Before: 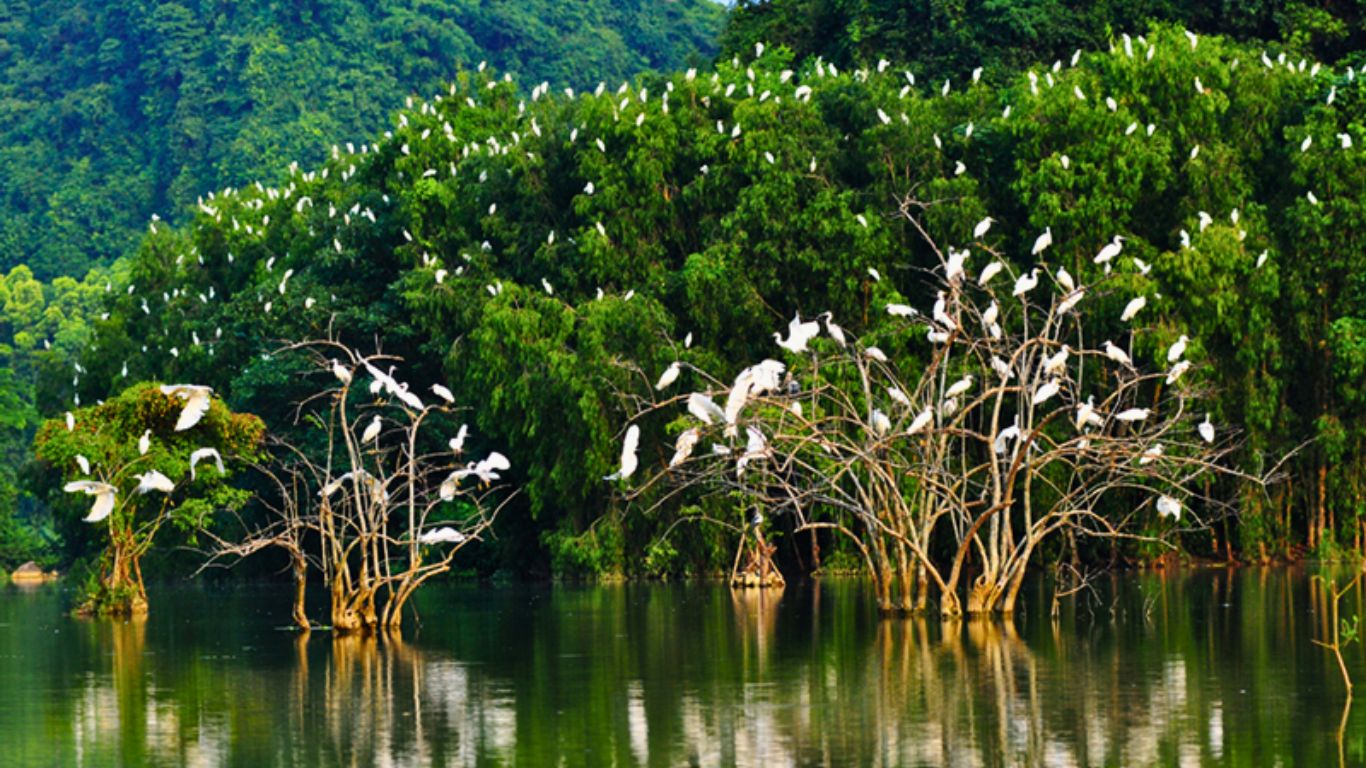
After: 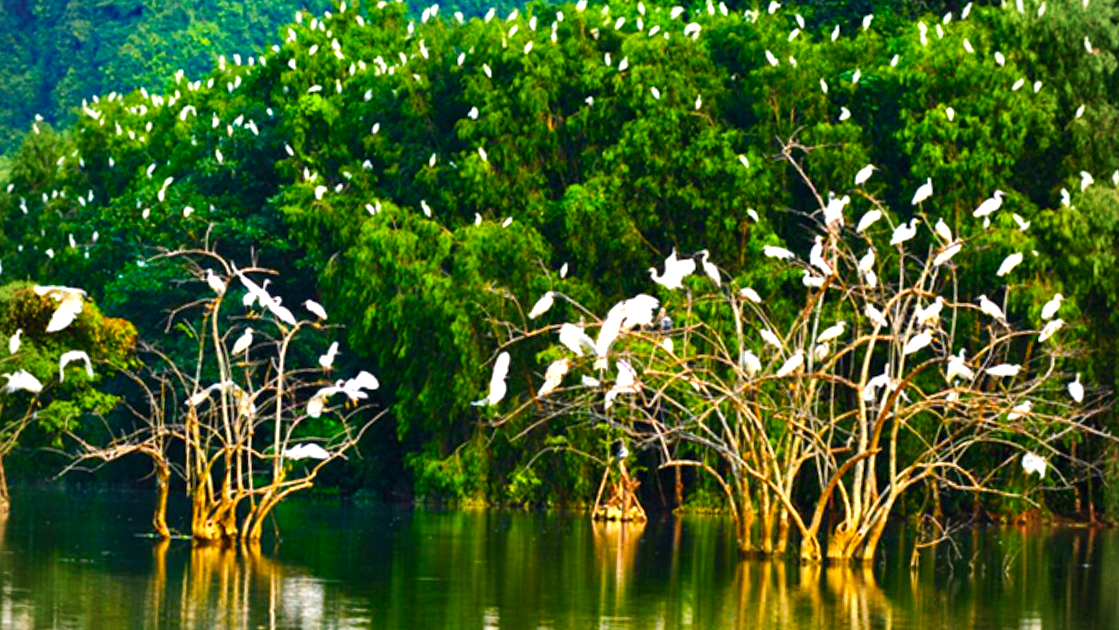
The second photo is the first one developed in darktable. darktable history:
crop and rotate: angle -3.26°, left 5.249%, top 5.157%, right 4.642%, bottom 4.531%
vignetting: unbound false
color balance rgb: white fulcrum 0.994 EV, linear chroma grading › global chroma 14.656%, perceptual saturation grading › global saturation 34.677%, perceptual saturation grading › highlights -29.867%, perceptual saturation grading › shadows 35.098%
exposure: black level correction 0, exposure 0.694 EV, compensate exposure bias true, compensate highlight preservation false
